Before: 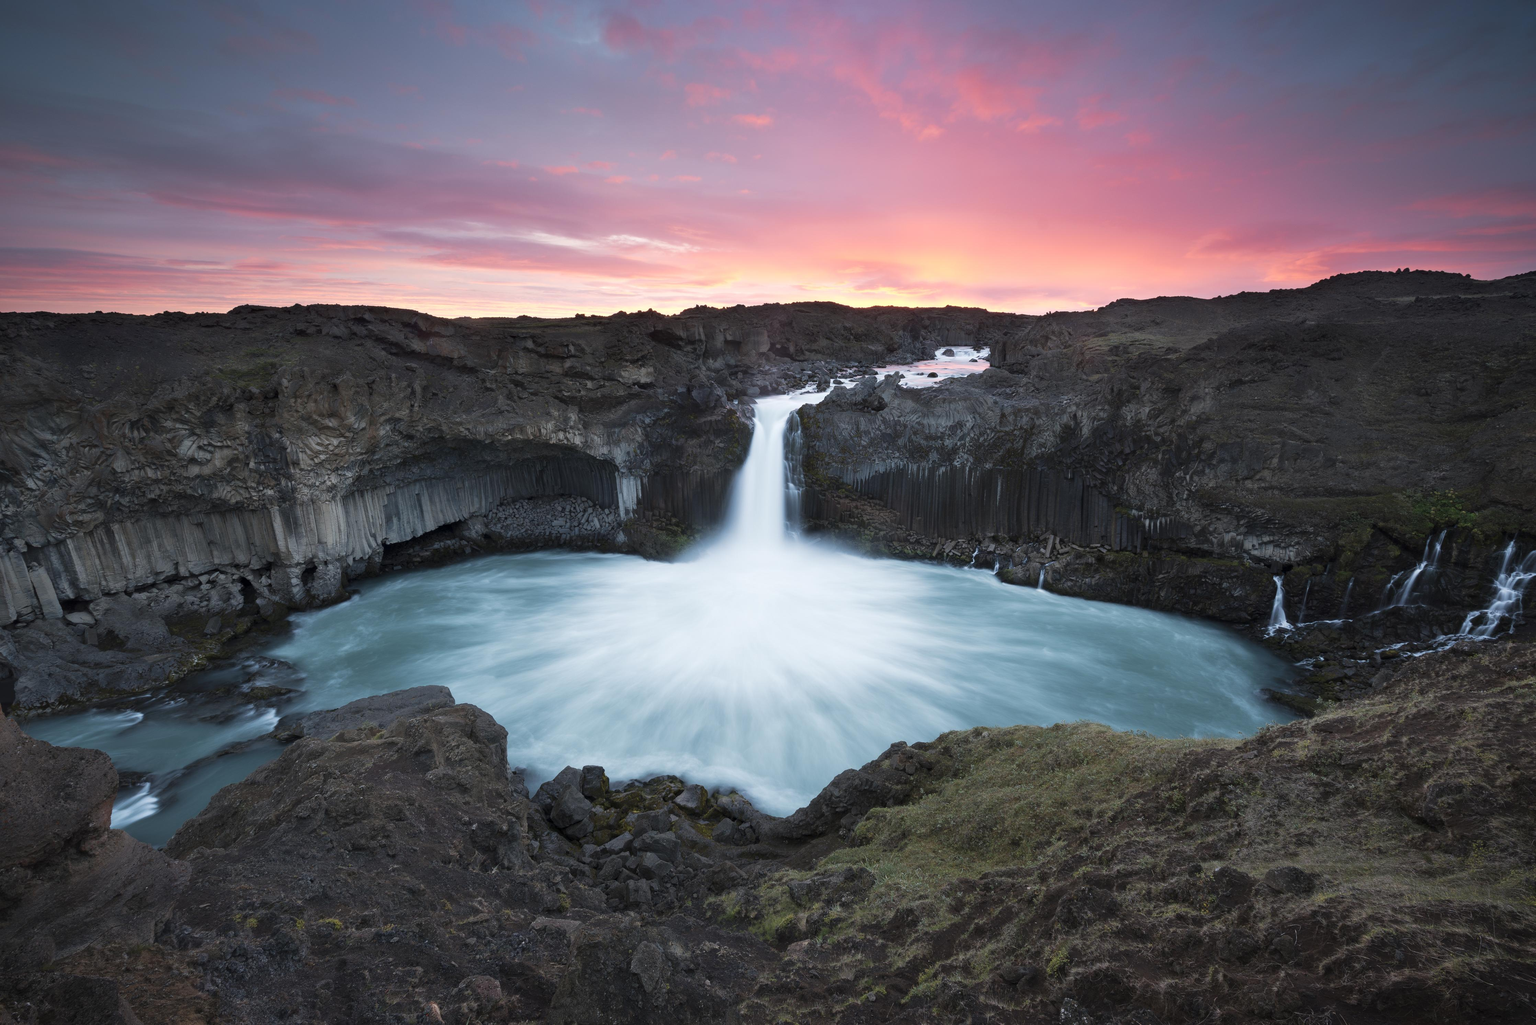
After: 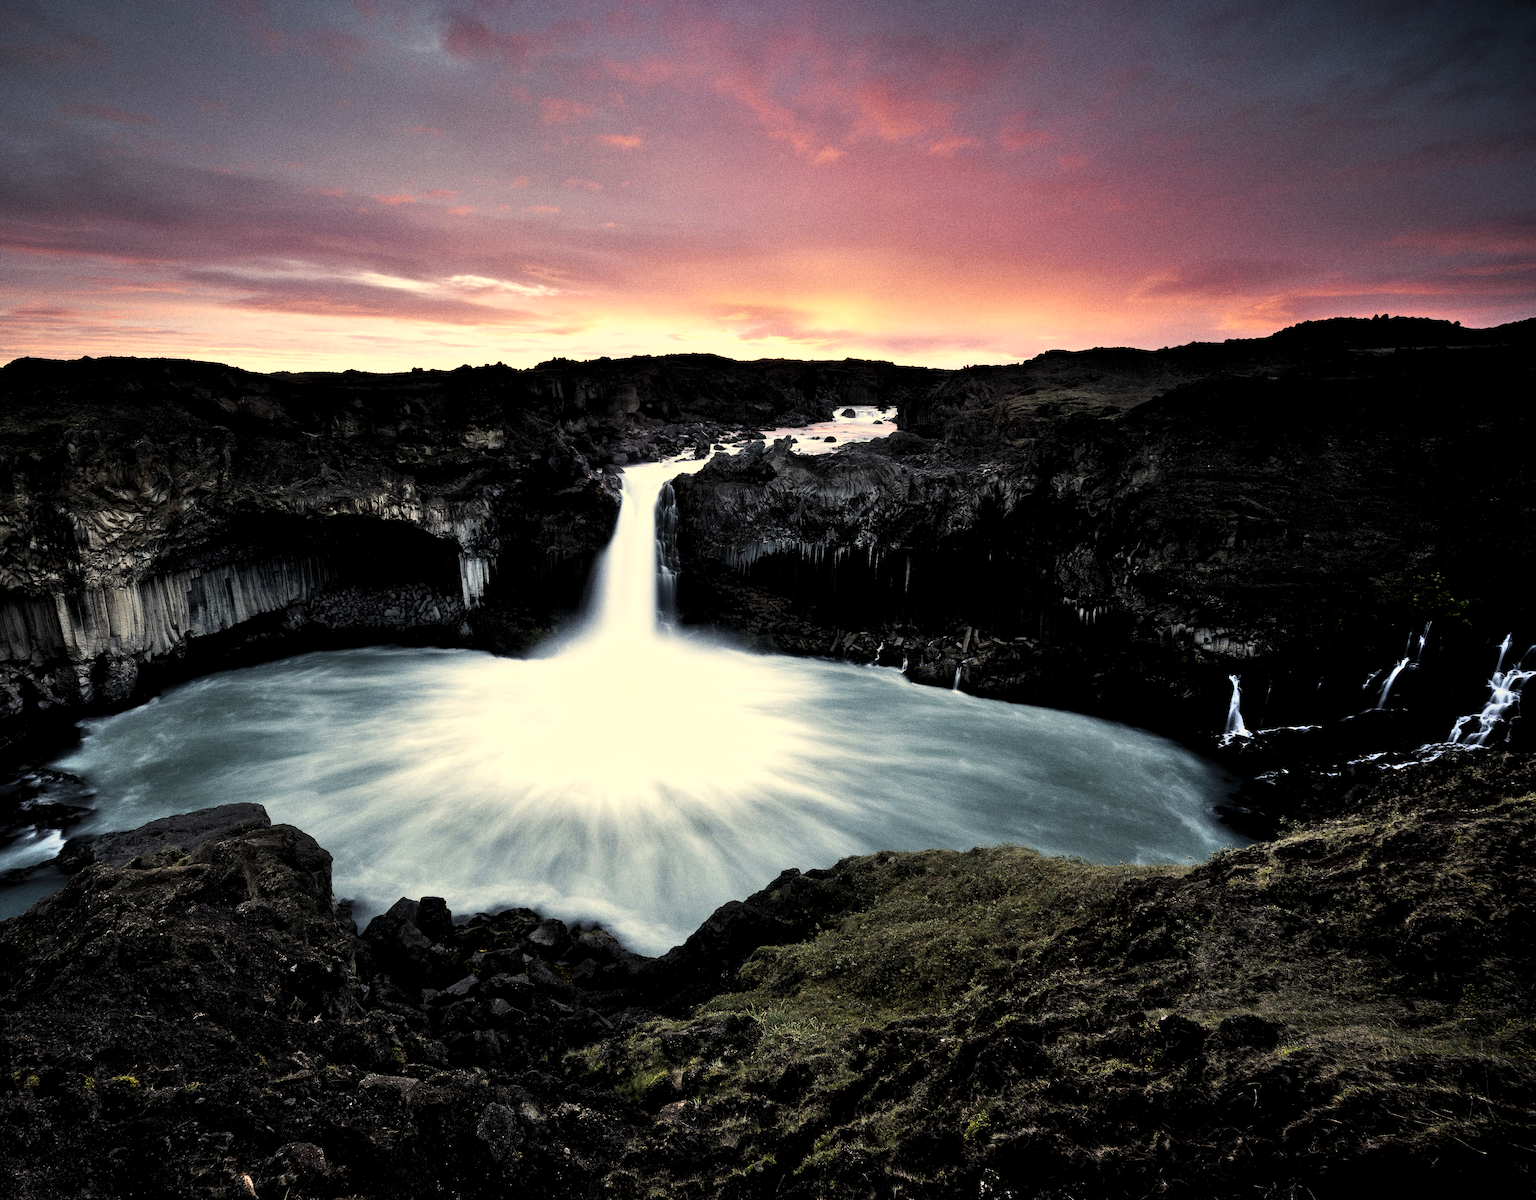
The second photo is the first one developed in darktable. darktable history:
color correction: highlights a* 2.72, highlights b* 22.8
grain: coarseness 0.09 ISO, strength 40%
levels: levels [0.101, 0.578, 0.953]
shadows and highlights: highlights color adjustment 0%, low approximation 0.01, soften with gaussian
white balance: red 0.974, blue 1.044
crop and rotate: left 14.584%
filmic rgb: black relative exposure -8.7 EV, white relative exposure 2.7 EV, threshold 3 EV, target black luminance 0%, hardness 6.25, latitude 75%, contrast 1.325, highlights saturation mix -5%, preserve chrominance no, color science v5 (2021), iterations of high-quality reconstruction 0, enable highlight reconstruction true
